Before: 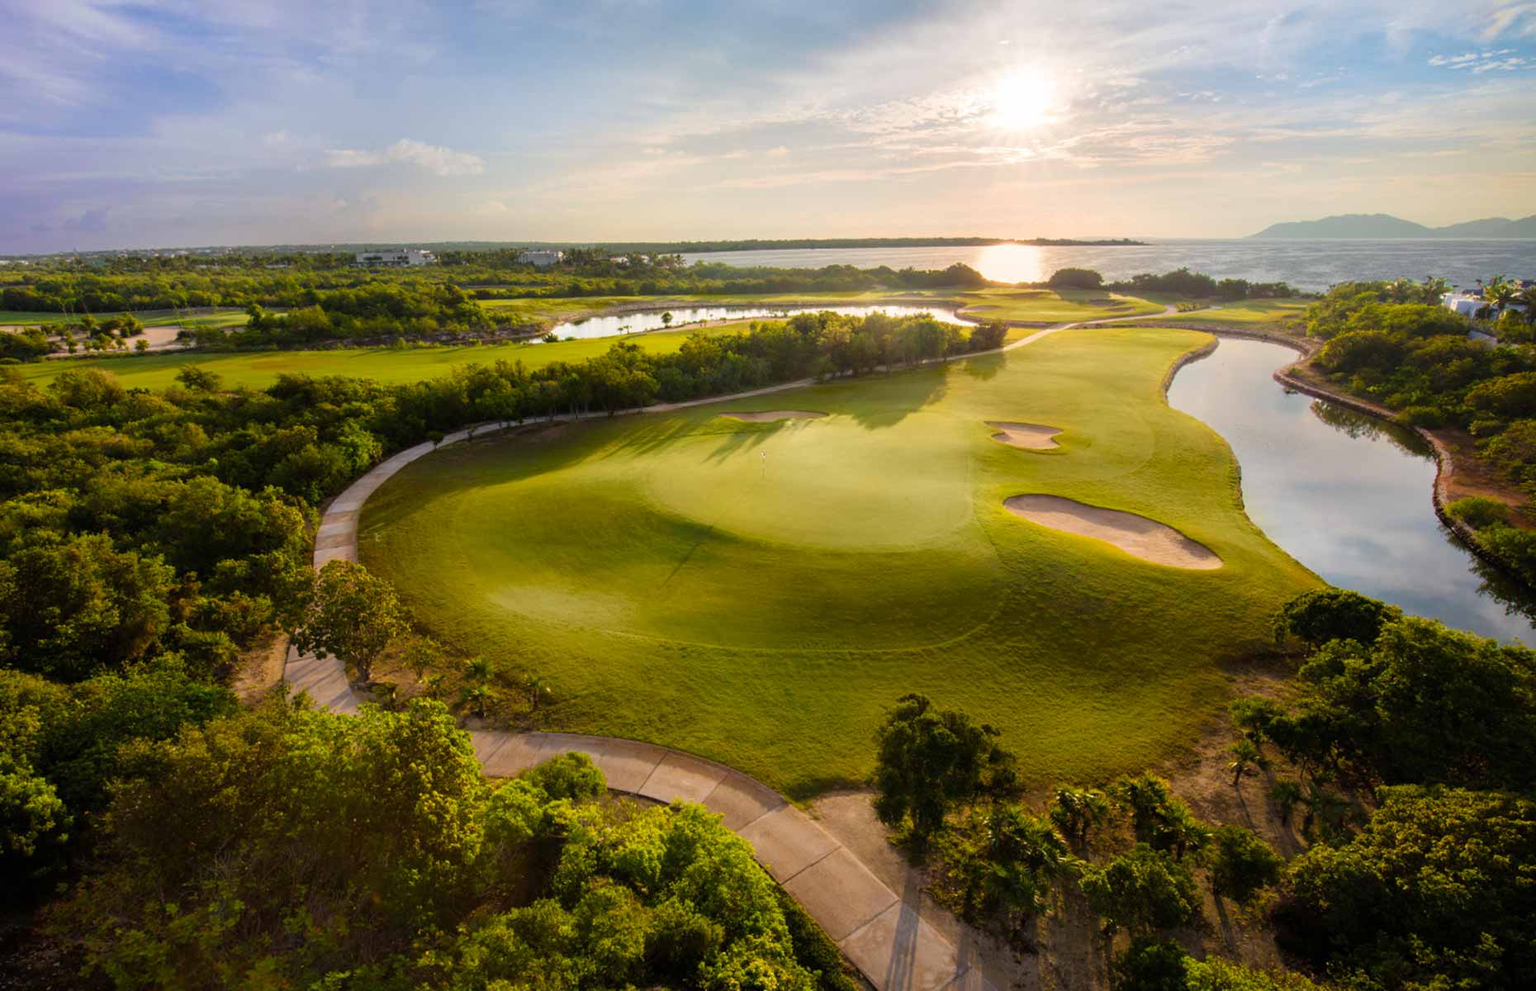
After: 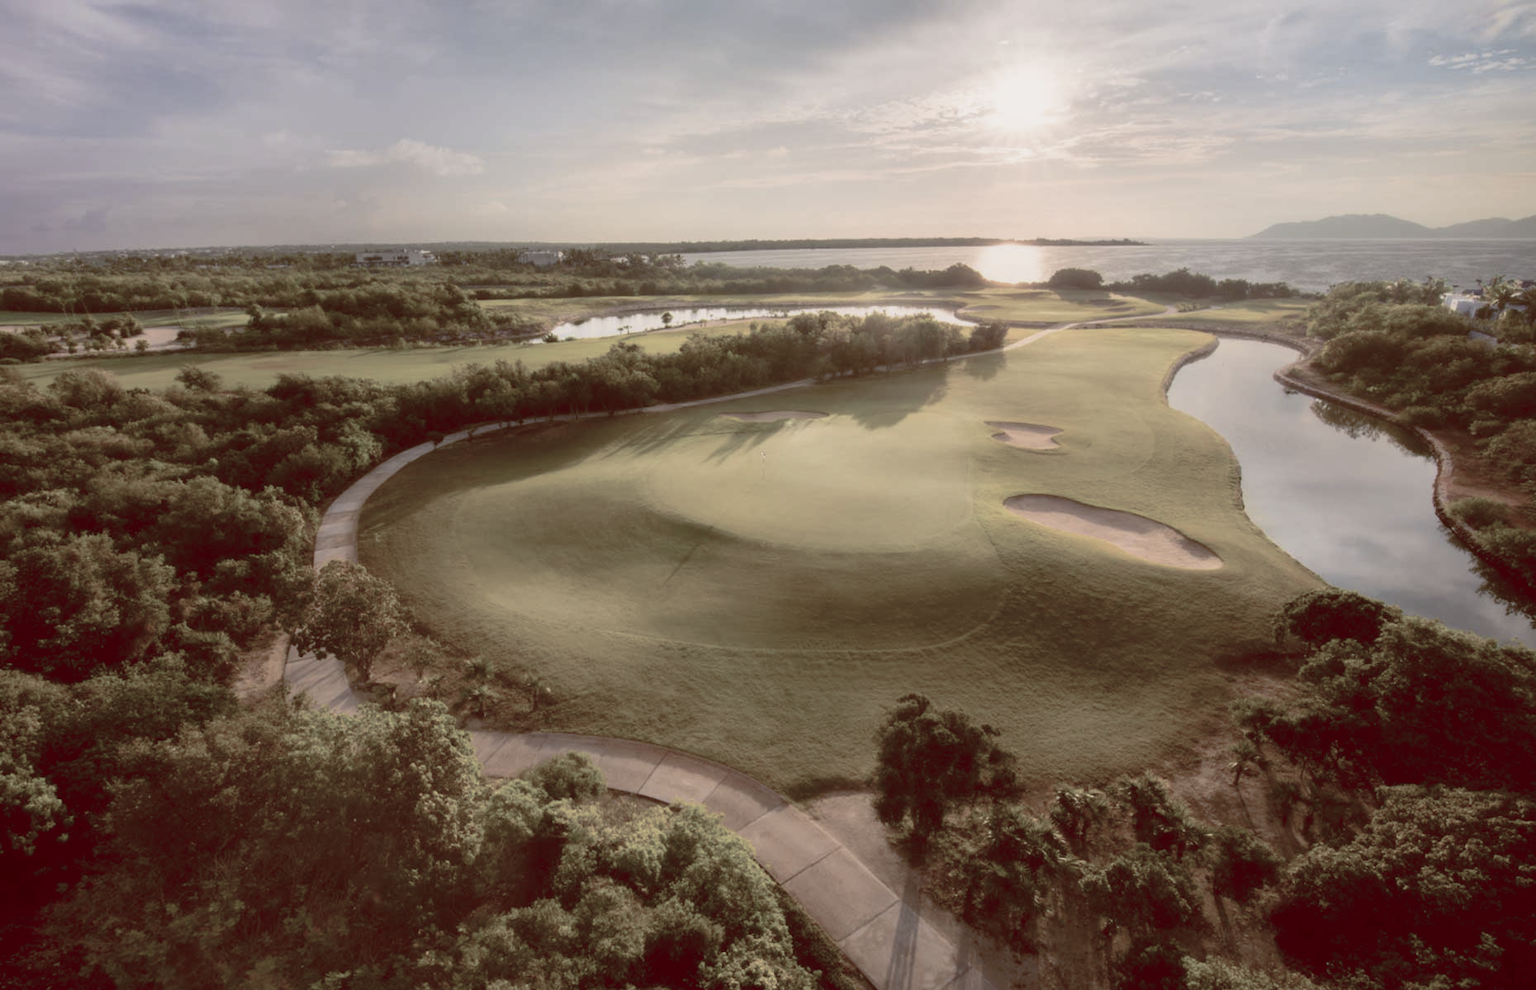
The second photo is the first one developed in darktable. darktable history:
color balance rgb: shadows lift › luminance 1%, shadows lift › chroma 0.2%, shadows lift › hue 20°, power › luminance 1%, power › chroma 0.4%, power › hue 34°, highlights gain › luminance 0.8%, highlights gain › chroma 0.4%, highlights gain › hue 44°, global offset › chroma 0.4%, global offset › hue 34°, white fulcrum 0.08 EV, linear chroma grading › shadows -7%, linear chroma grading › highlights -7%, linear chroma grading › global chroma -10%, linear chroma grading › mid-tones -8%, perceptual saturation grading › global saturation -28%, perceptual saturation grading › highlights -20%, perceptual saturation grading › mid-tones -24%, perceptual saturation grading › shadows -24%, perceptual brilliance grading › global brilliance -1%, perceptual brilliance grading › highlights -1%, perceptual brilliance grading › mid-tones -1%, perceptual brilliance grading › shadows -1%, global vibrance -17%, contrast -6%
contrast equalizer: octaves 7, y [[0.502, 0.505, 0.512, 0.529, 0.564, 0.588], [0.5 ×6], [0.502, 0.505, 0.512, 0.529, 0.564, 0.588], [0, 0.001, 0.001, 0.004, 0.008, 0.011], [0, 0.001, 0.001, 0.004, 0.008, 0.011]], mix -1
